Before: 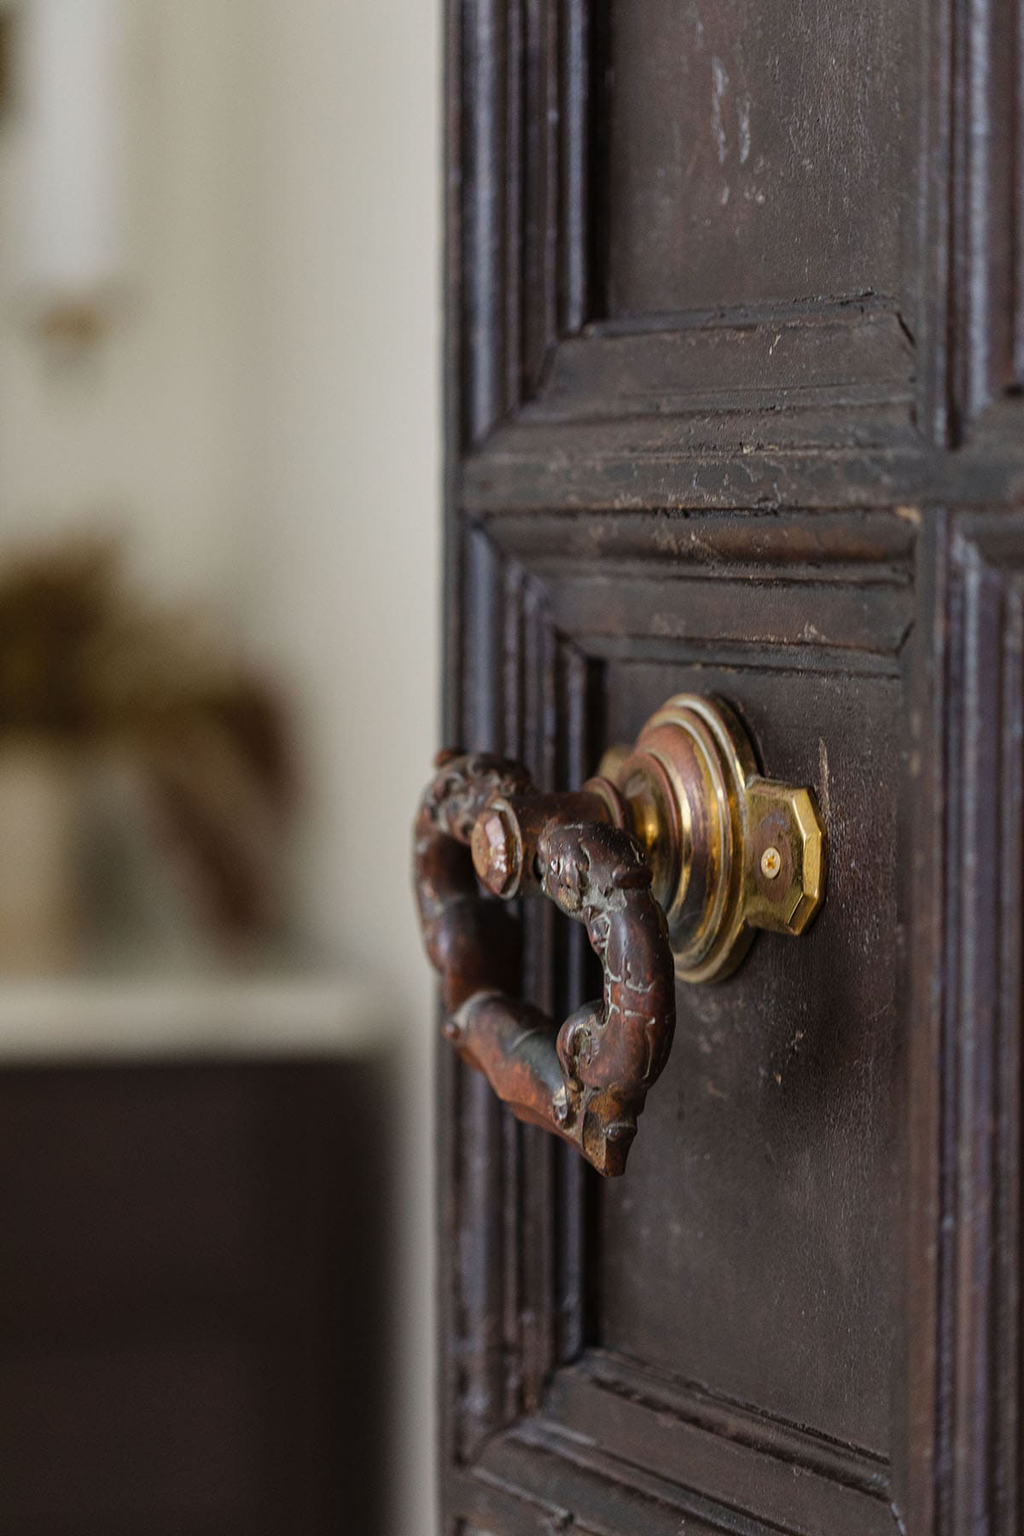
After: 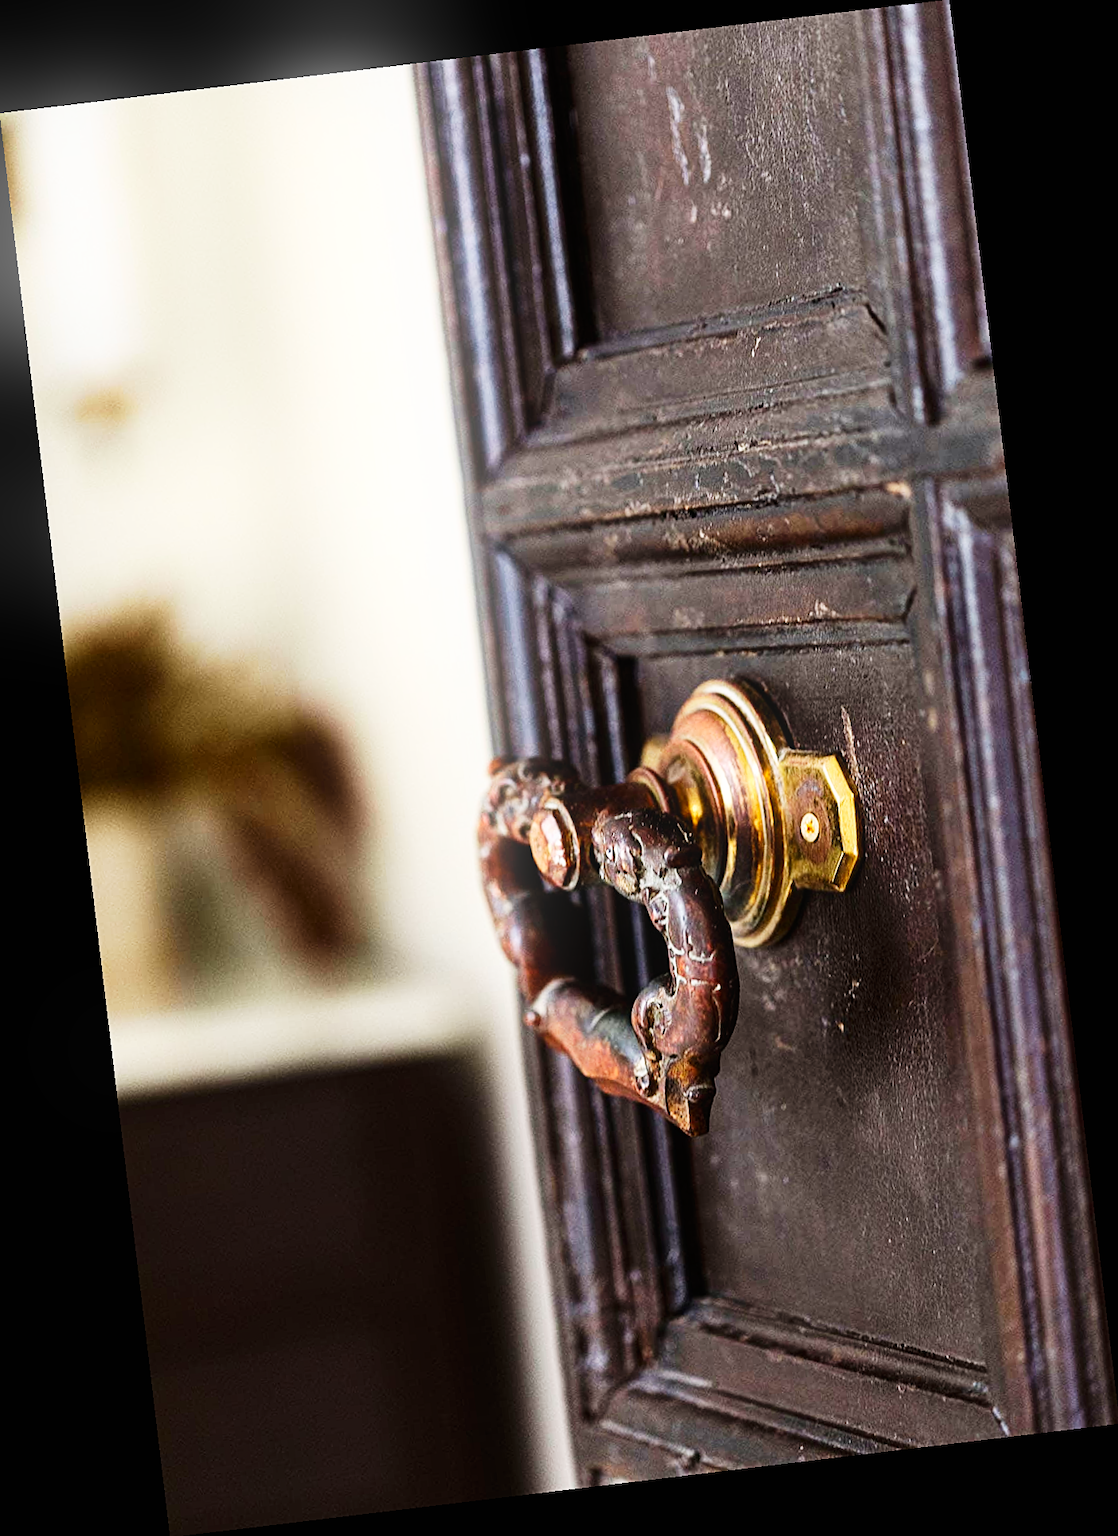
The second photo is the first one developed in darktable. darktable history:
bloom: size 13.65%, threshold 98.39%, strength 4.82%
rotate and perspective: rotation -6.83°, automatic cropping off
sharpen: radius 2.167, amount 0.381, threshold 0
contrast brightness saturation: contrast 0.14
base curve: curves: ch0 [(0, 0) (0.007, 0.004) (0.027, 0.03) (0.046, 0.07) (0.207, 0.54) (0.442, 0.872) (0.673, 0.972) (1, 1)], preserve colors none
